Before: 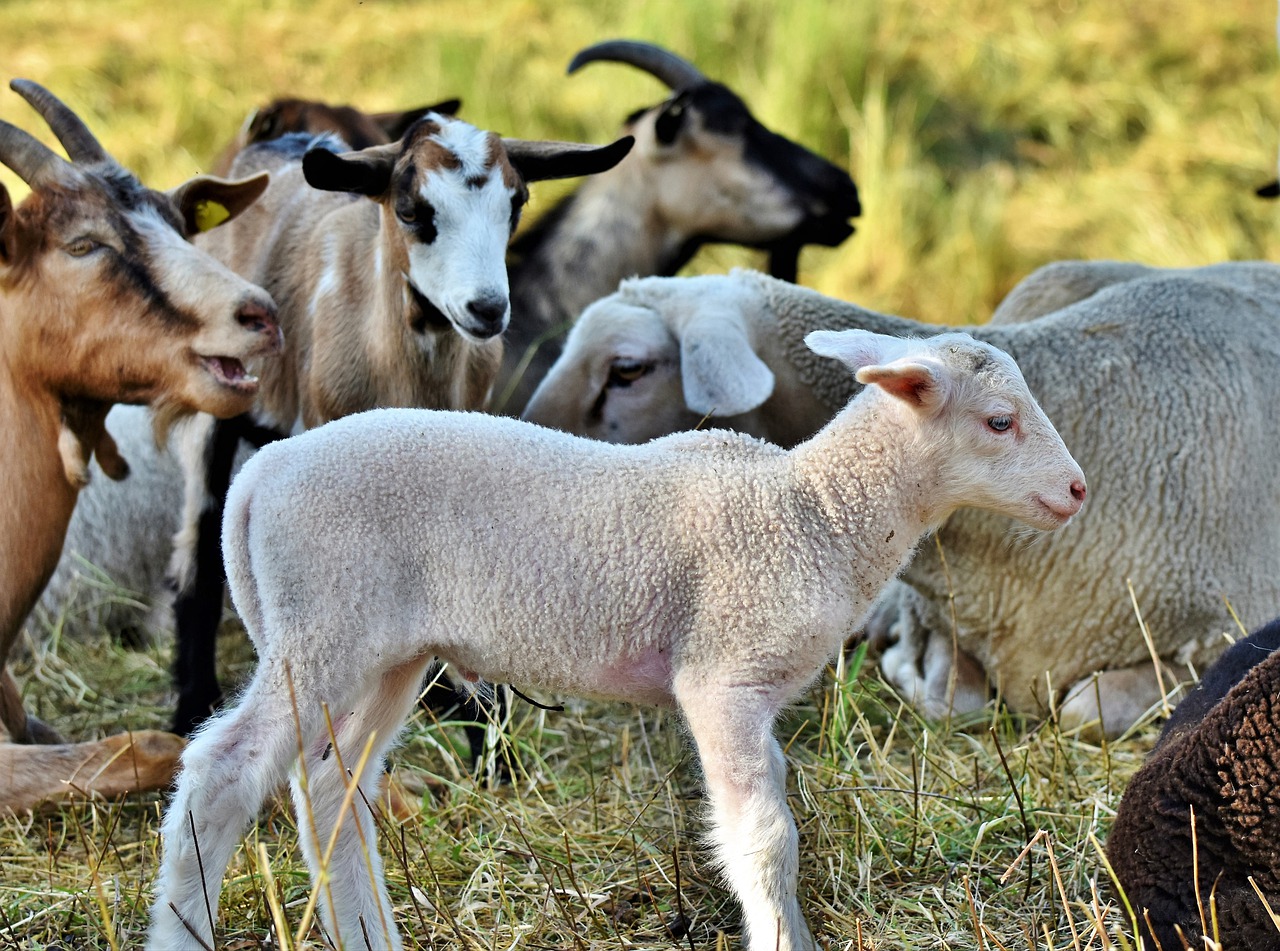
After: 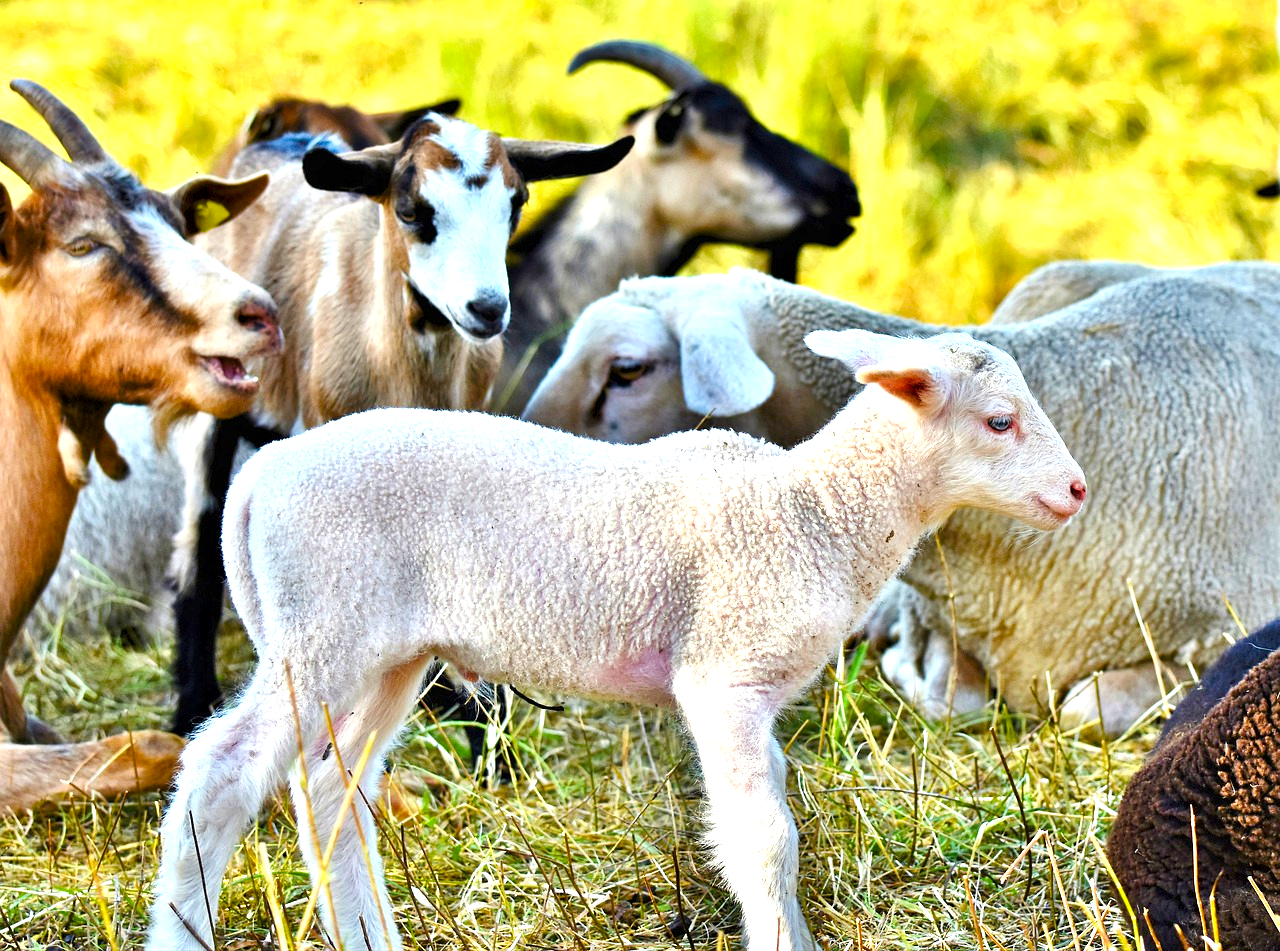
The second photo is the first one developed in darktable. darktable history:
color balance rgb: linear chroma grading › shadows -8.035%, linear chroma grading › global chroma 9.85%, perceptual saturation grading › global saturation 35.08%, perceptual saturation grading › highlights -29.792%, perceptual saturation grading › shadows 35.567%, global vibrance 20%
exposure: exposure 1 EV, compensate highlight preservation false
